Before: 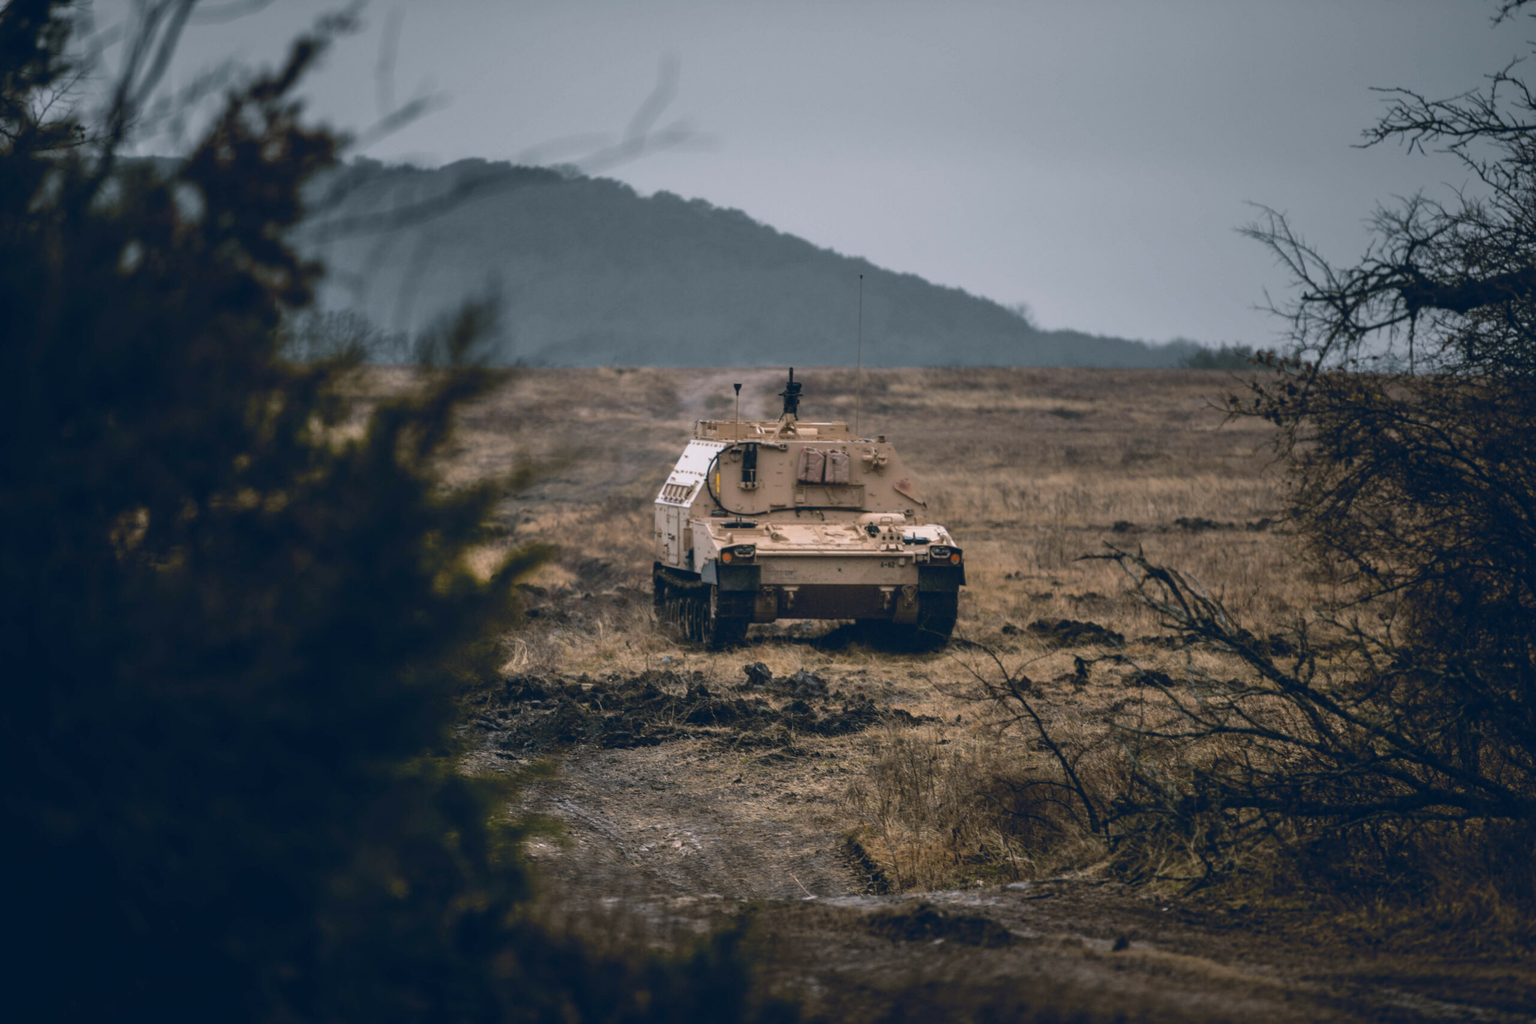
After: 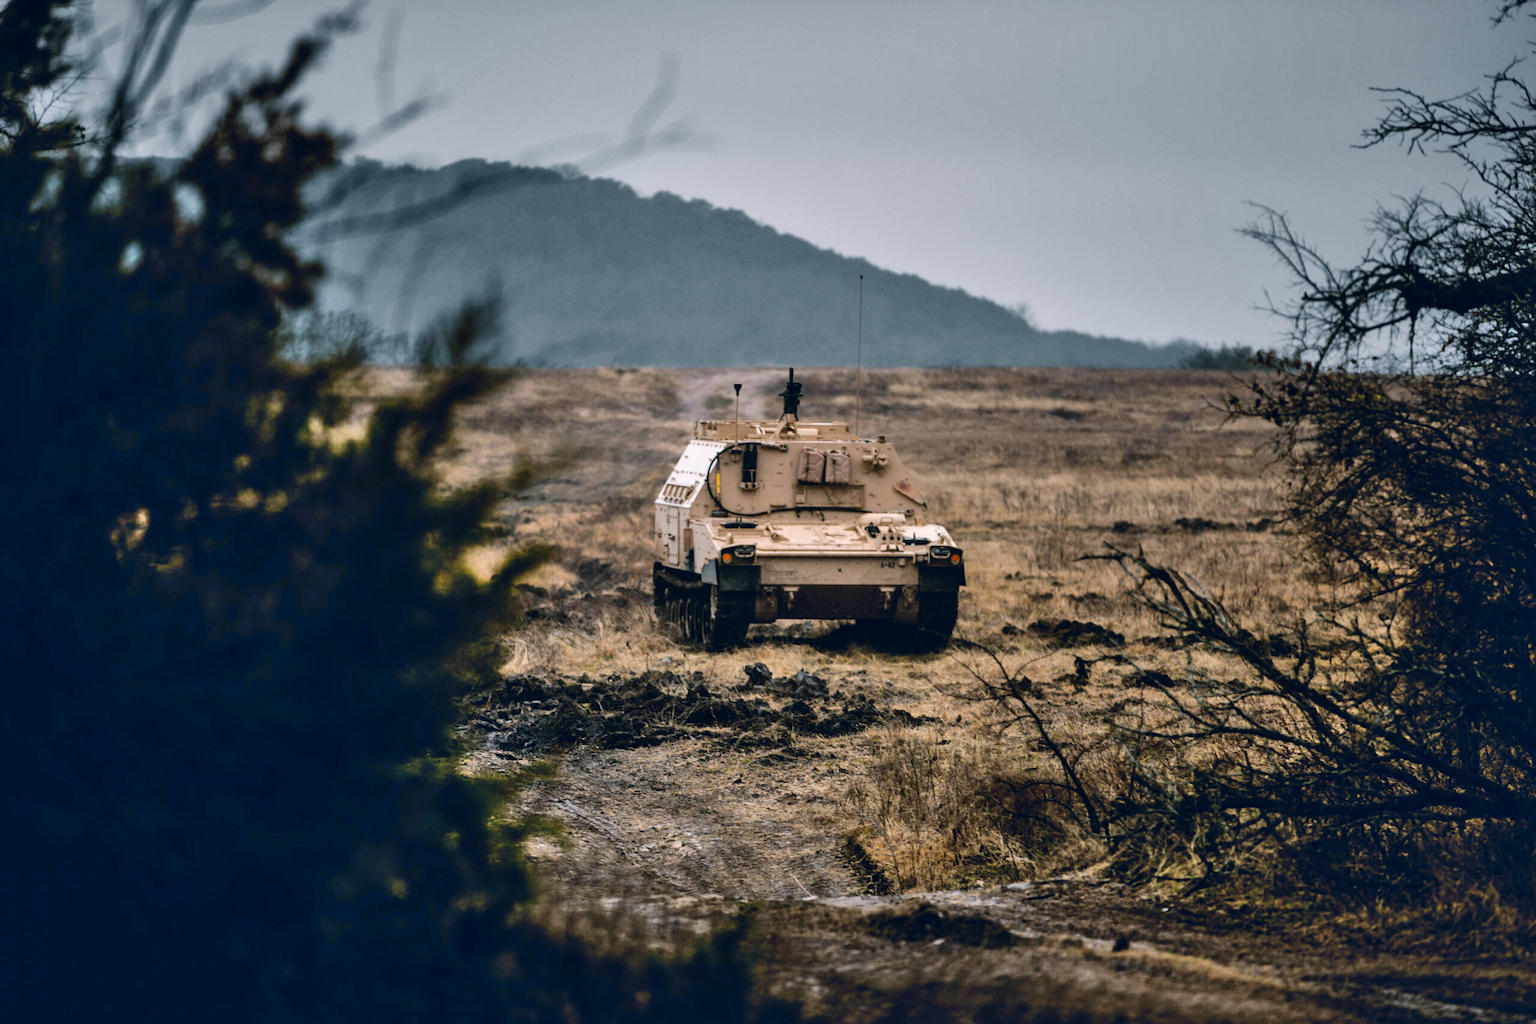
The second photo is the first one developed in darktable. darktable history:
shadows and highlights: low approximation 0.01, soften with gaussian
tone curve: curves: ch0 [(0, 0) (0.003, 0.004) (0.011, 0.006) (0.025, 0.011) (0.044, 0.017) (0.069, 0.029) (0.1, 0.047) (0.136, 0.07) (0.177, 0.121) (0.224, 0.182) (0.277, 0.257) (0.335, 0.342) (0.399, 0.432) (0.468, 0.526) (0.543, 0.621) (0.623, 0.711) (0.709, 0.792) (0.801, 0.87) (0.898, 0.951) (1, 1)], preserve colors none
local contrast: mode bilateral grid, contrast 20, coarseness 50, detail 120%, midtone range 0.2
